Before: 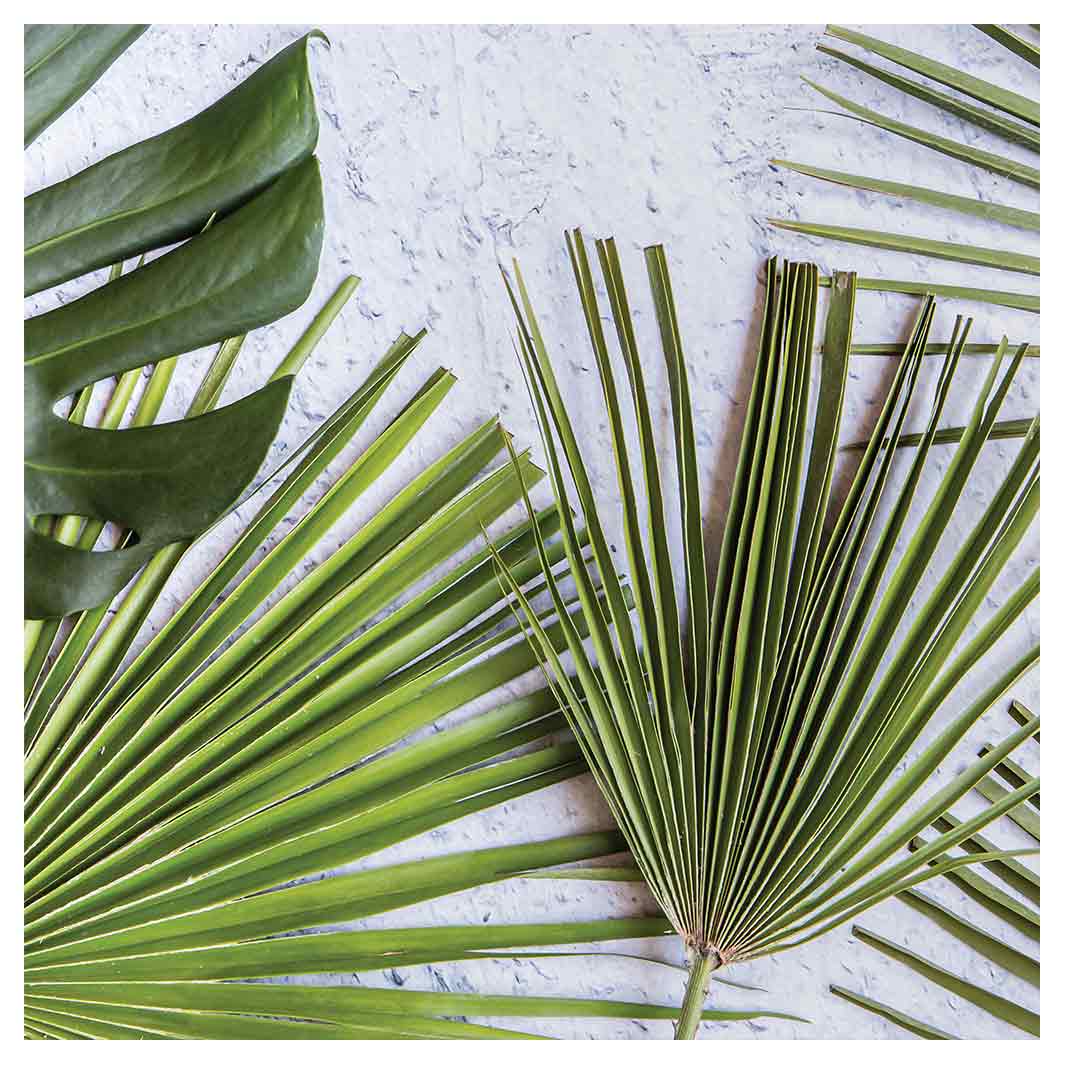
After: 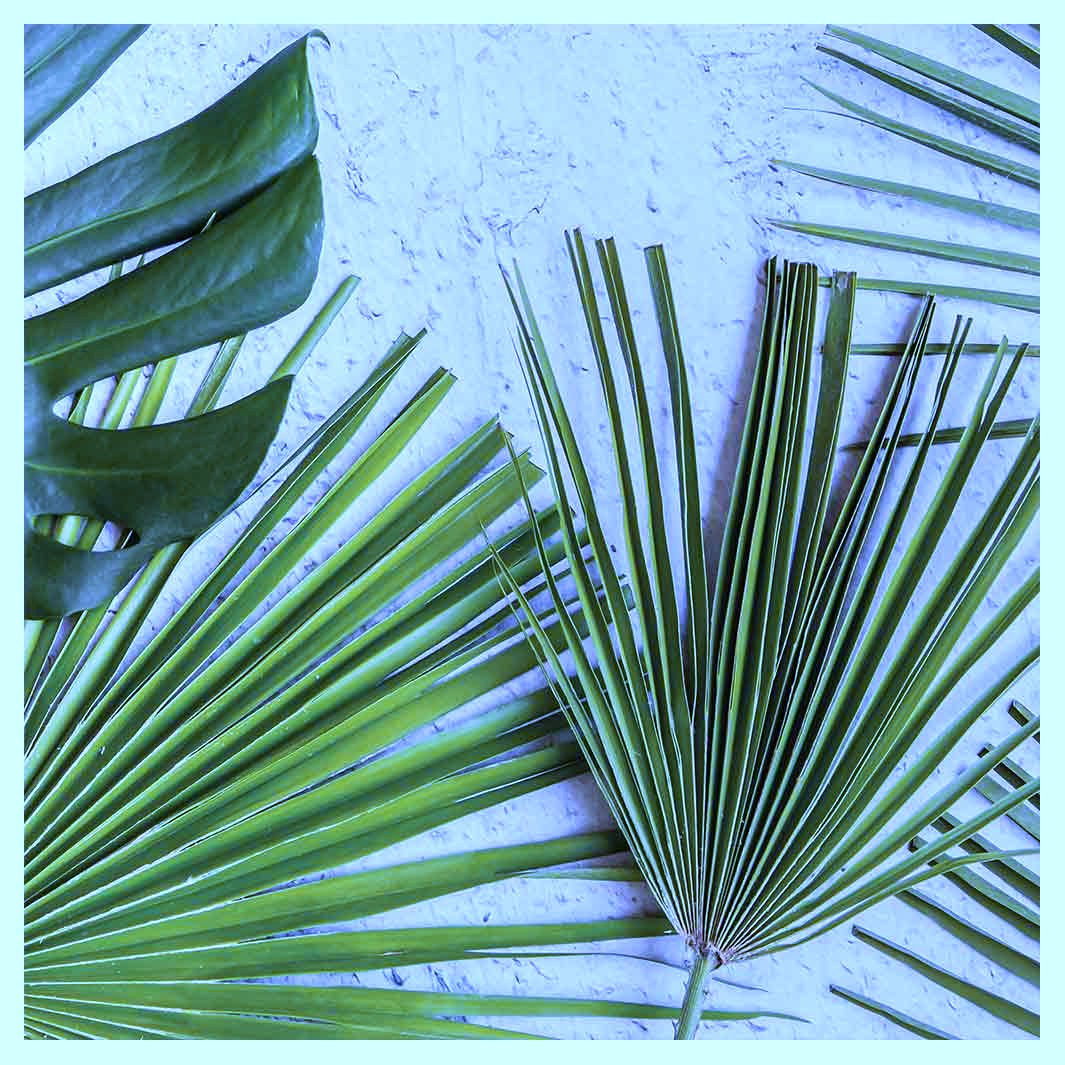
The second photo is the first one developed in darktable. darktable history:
white balance: red 0.766, blue 1.537
velvia: on, module defaults
